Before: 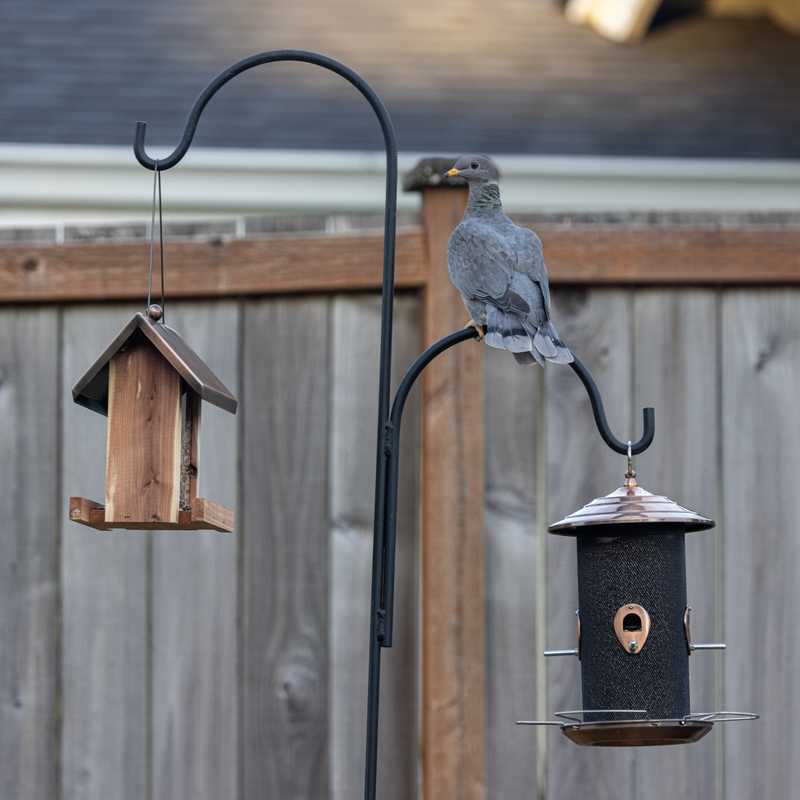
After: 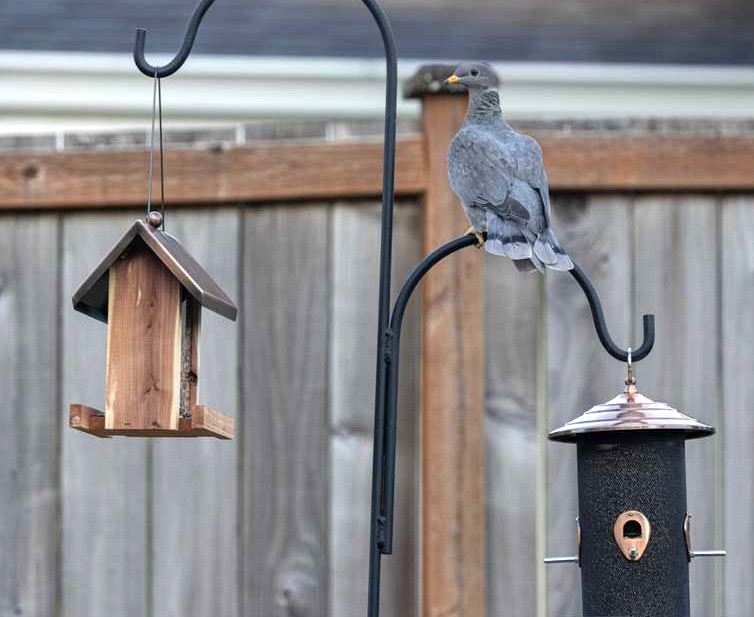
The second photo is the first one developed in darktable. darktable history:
crop and rotate: angle 0.03°, top 11.643%, right 5.651%, bottom 11.189%
exposure: exposure 0.493 EV, compensate highlight preservation false
